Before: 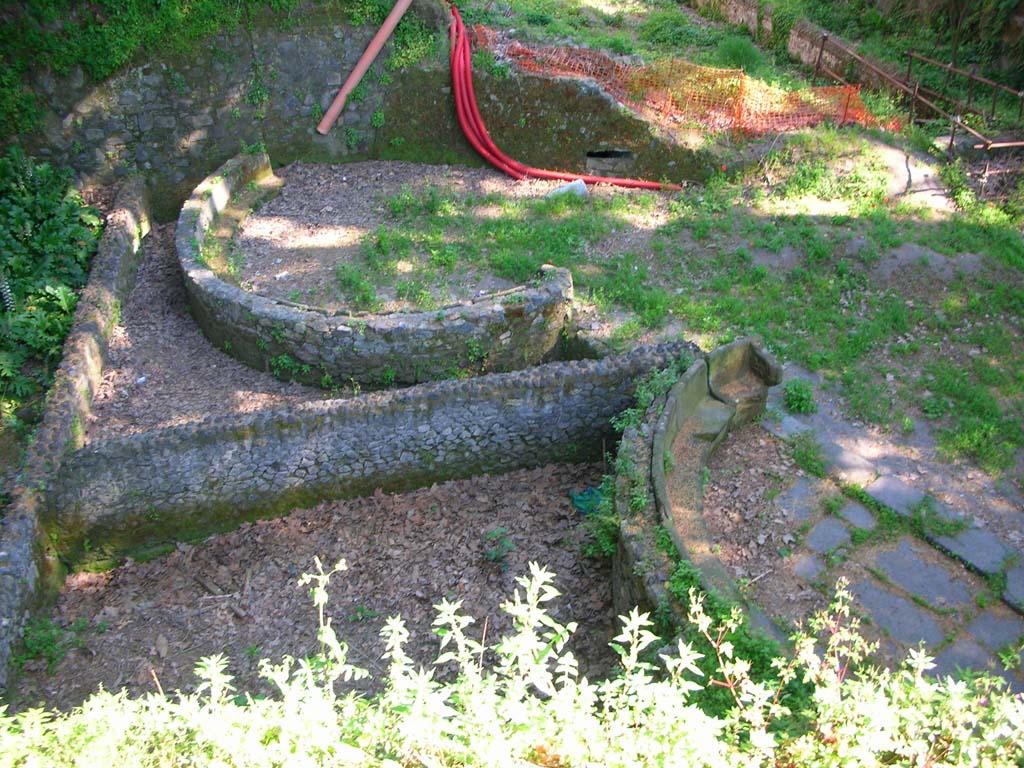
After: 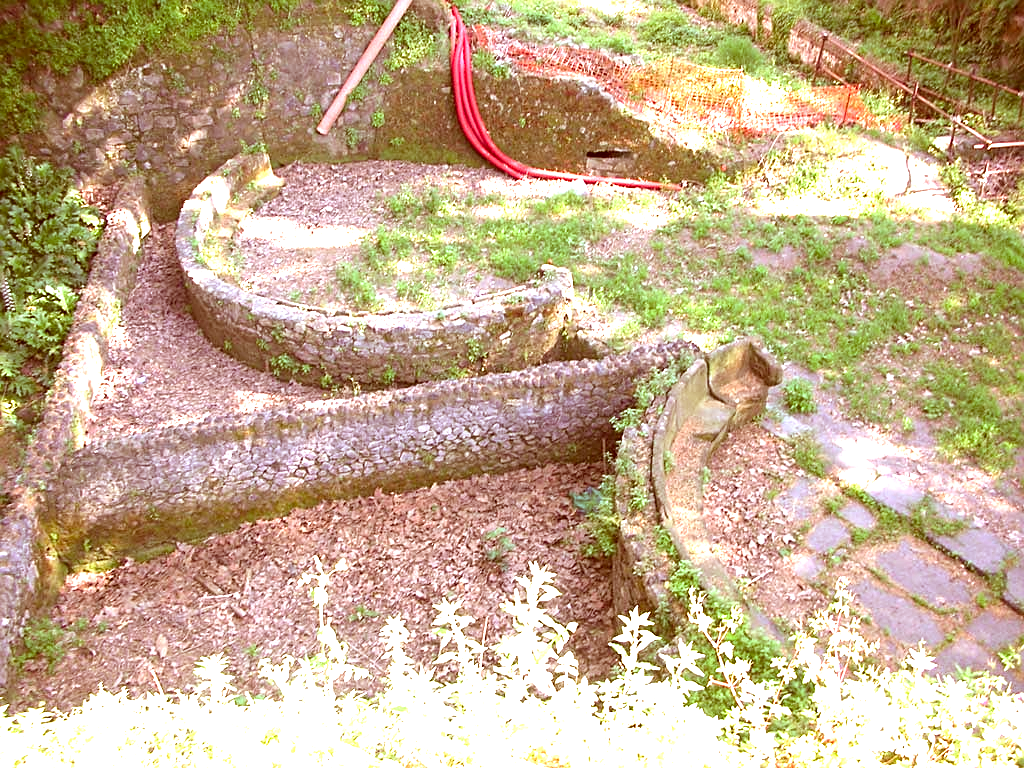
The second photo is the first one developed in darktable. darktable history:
color correction: highlights a* 9.4, highlights b* 9.06, shadows a* 39.99, shadows b* 39.32, saturation 0.817
sharpen: on, module defaults
exposure: black level correction 0, exposure 1.515 EV, compensate highlight preservation false
